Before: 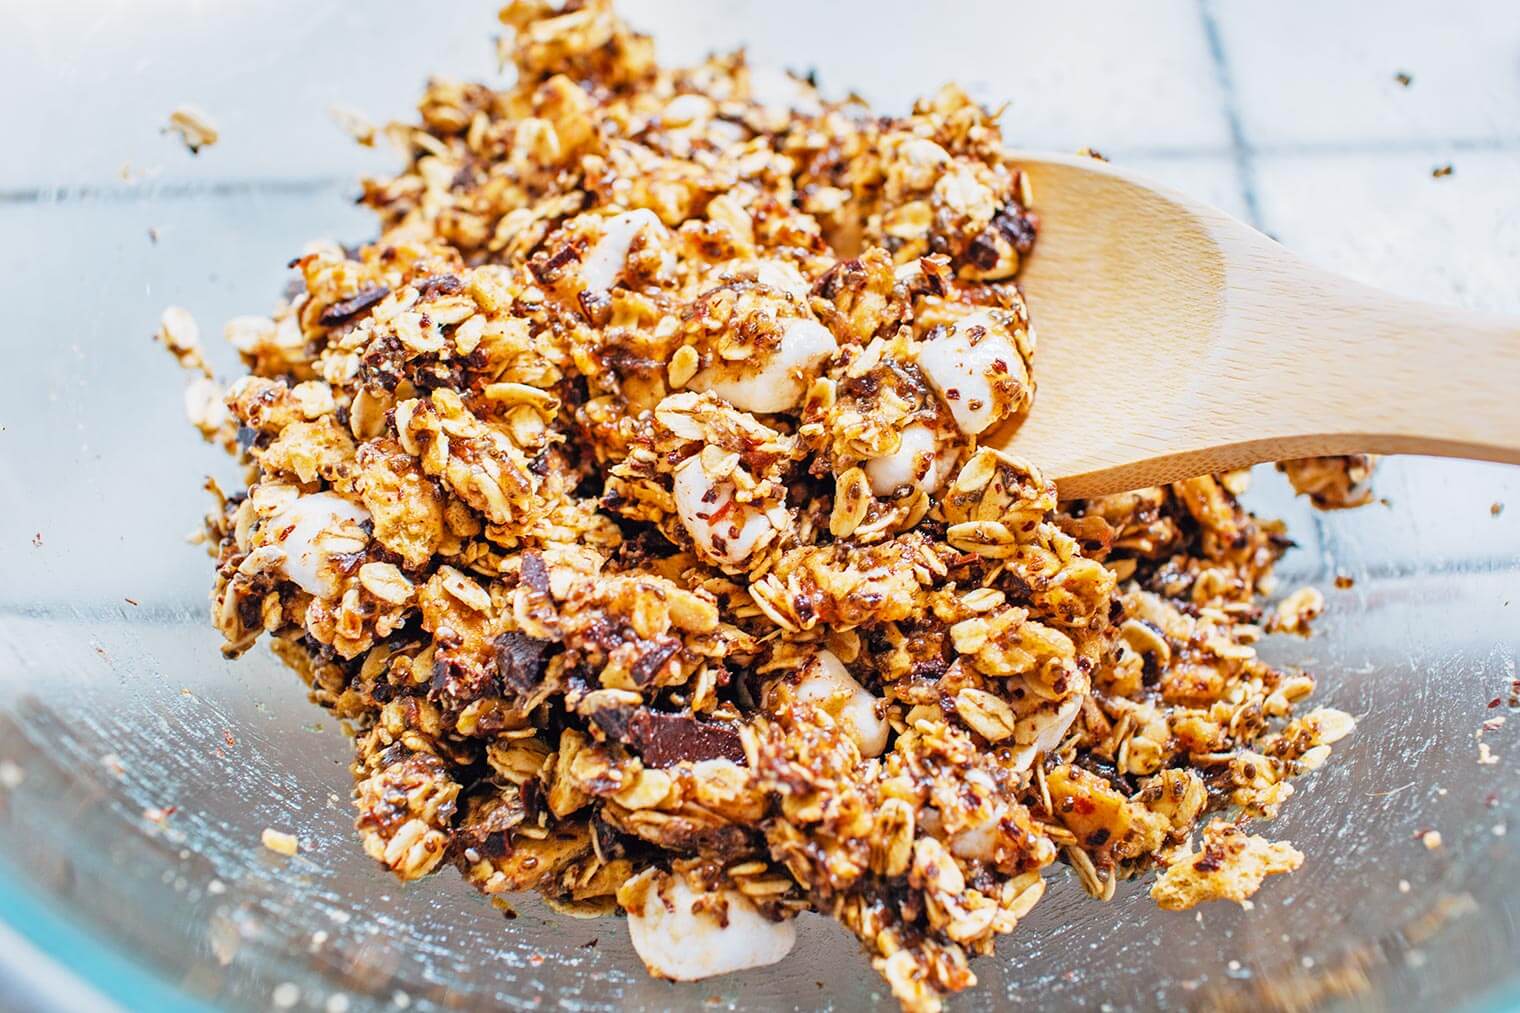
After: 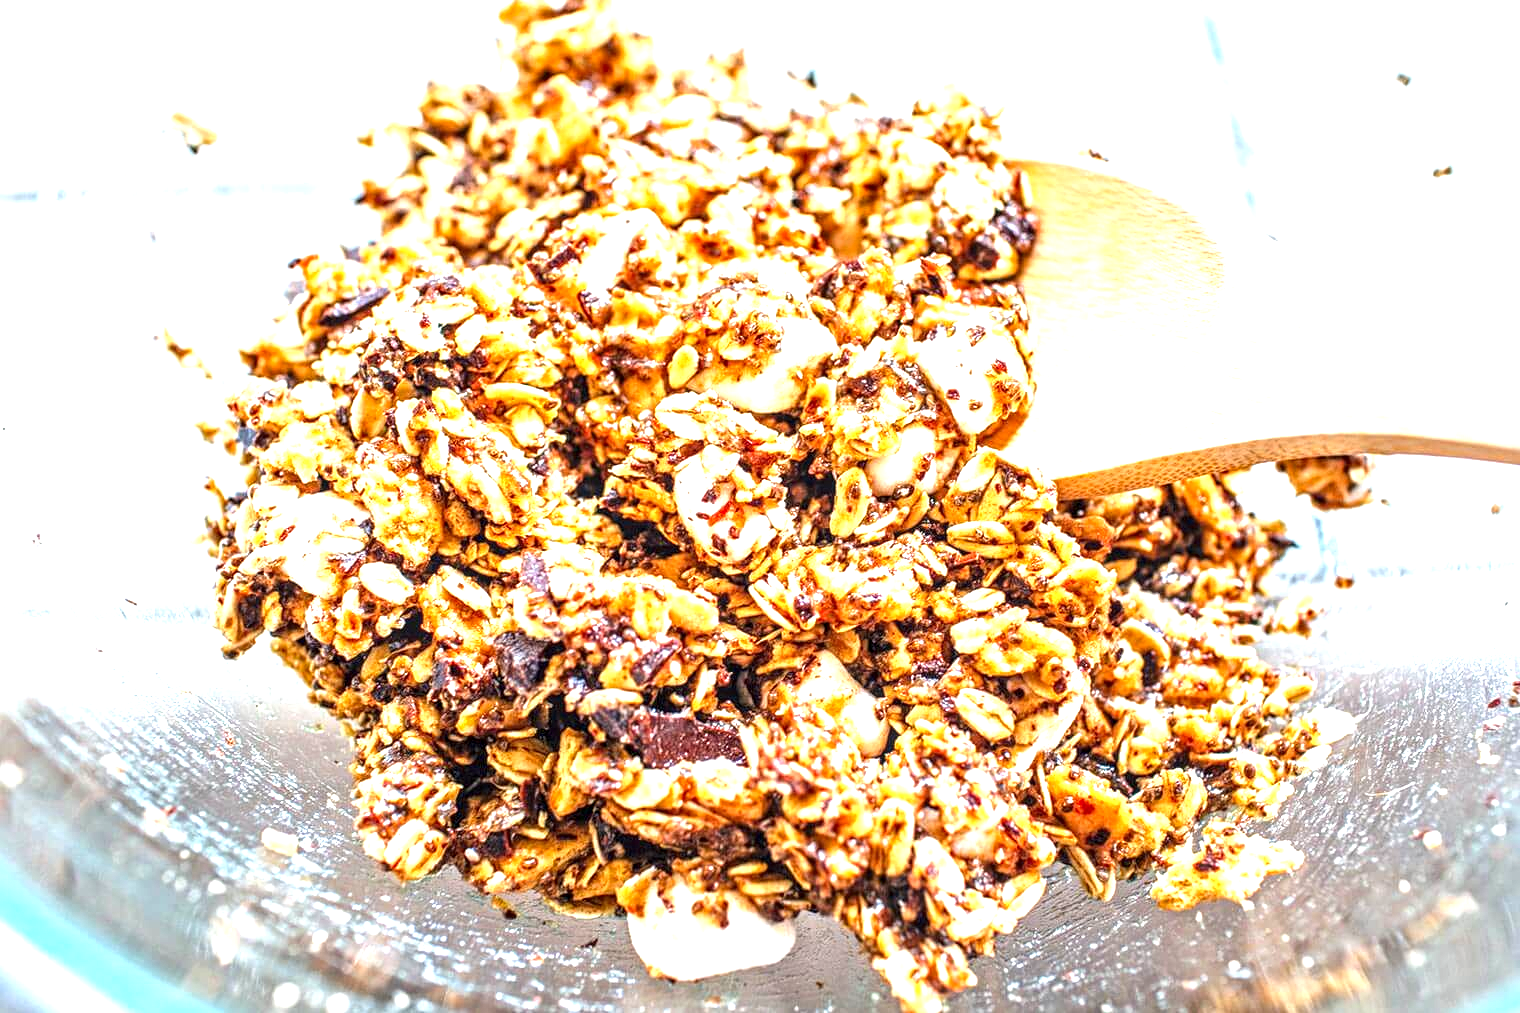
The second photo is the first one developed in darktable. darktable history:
local contrast: highlights 20%, detail 150%
exposure: black level correction 0, exposure 1.1 EV, compensate exposure bias true, compensate highlight preservation false
